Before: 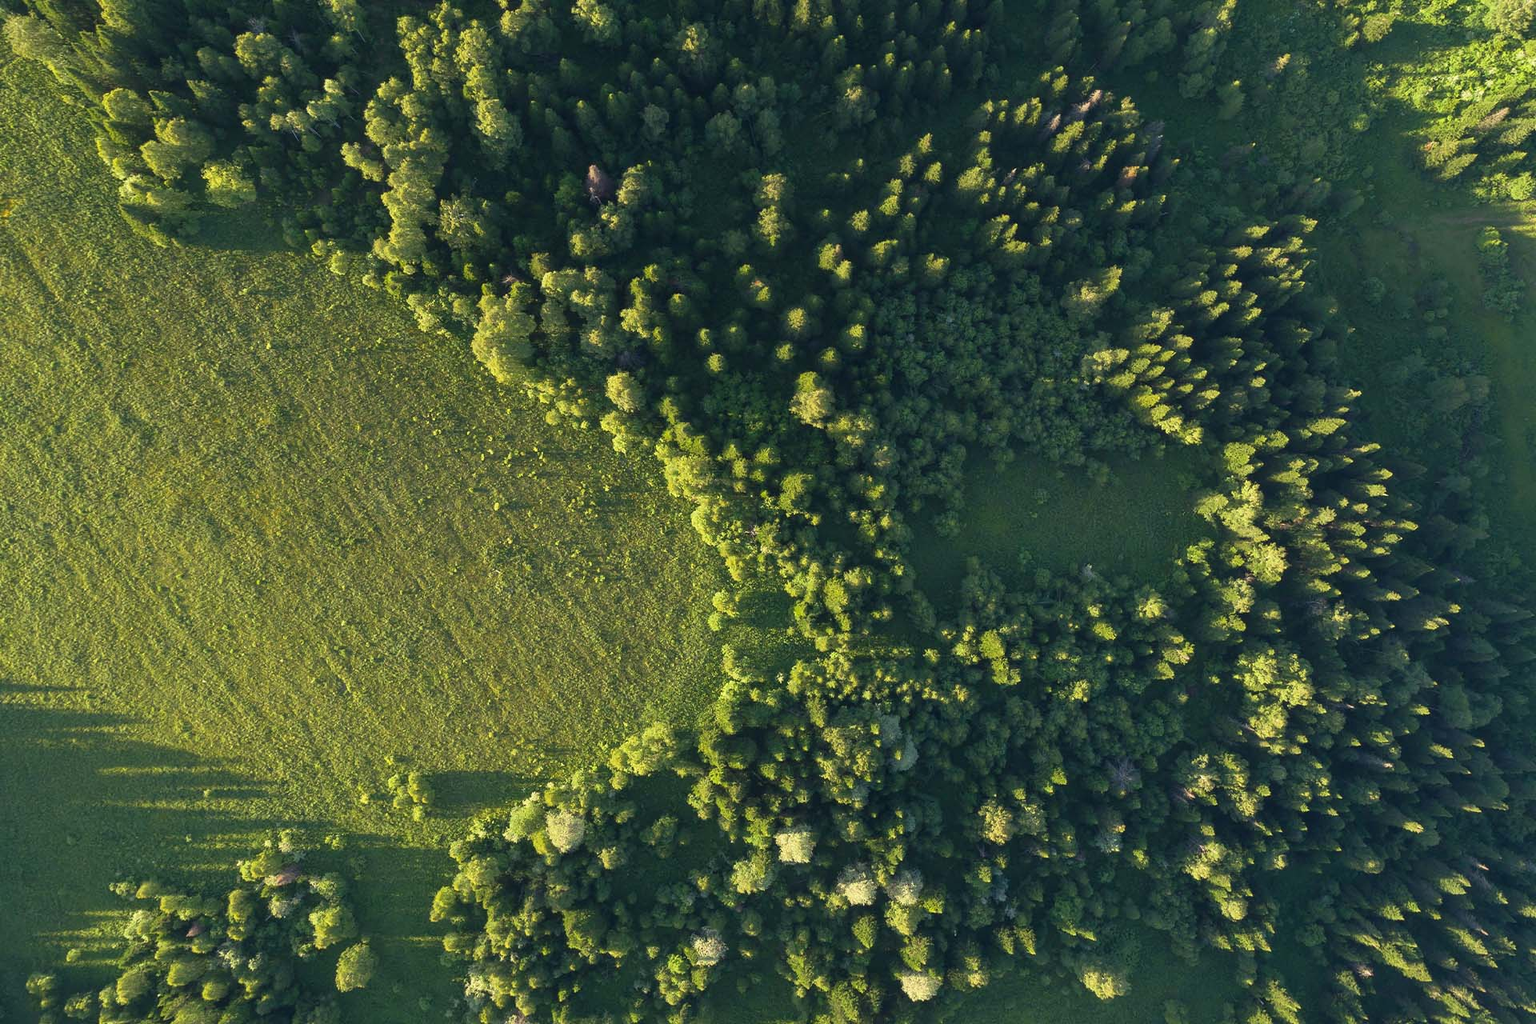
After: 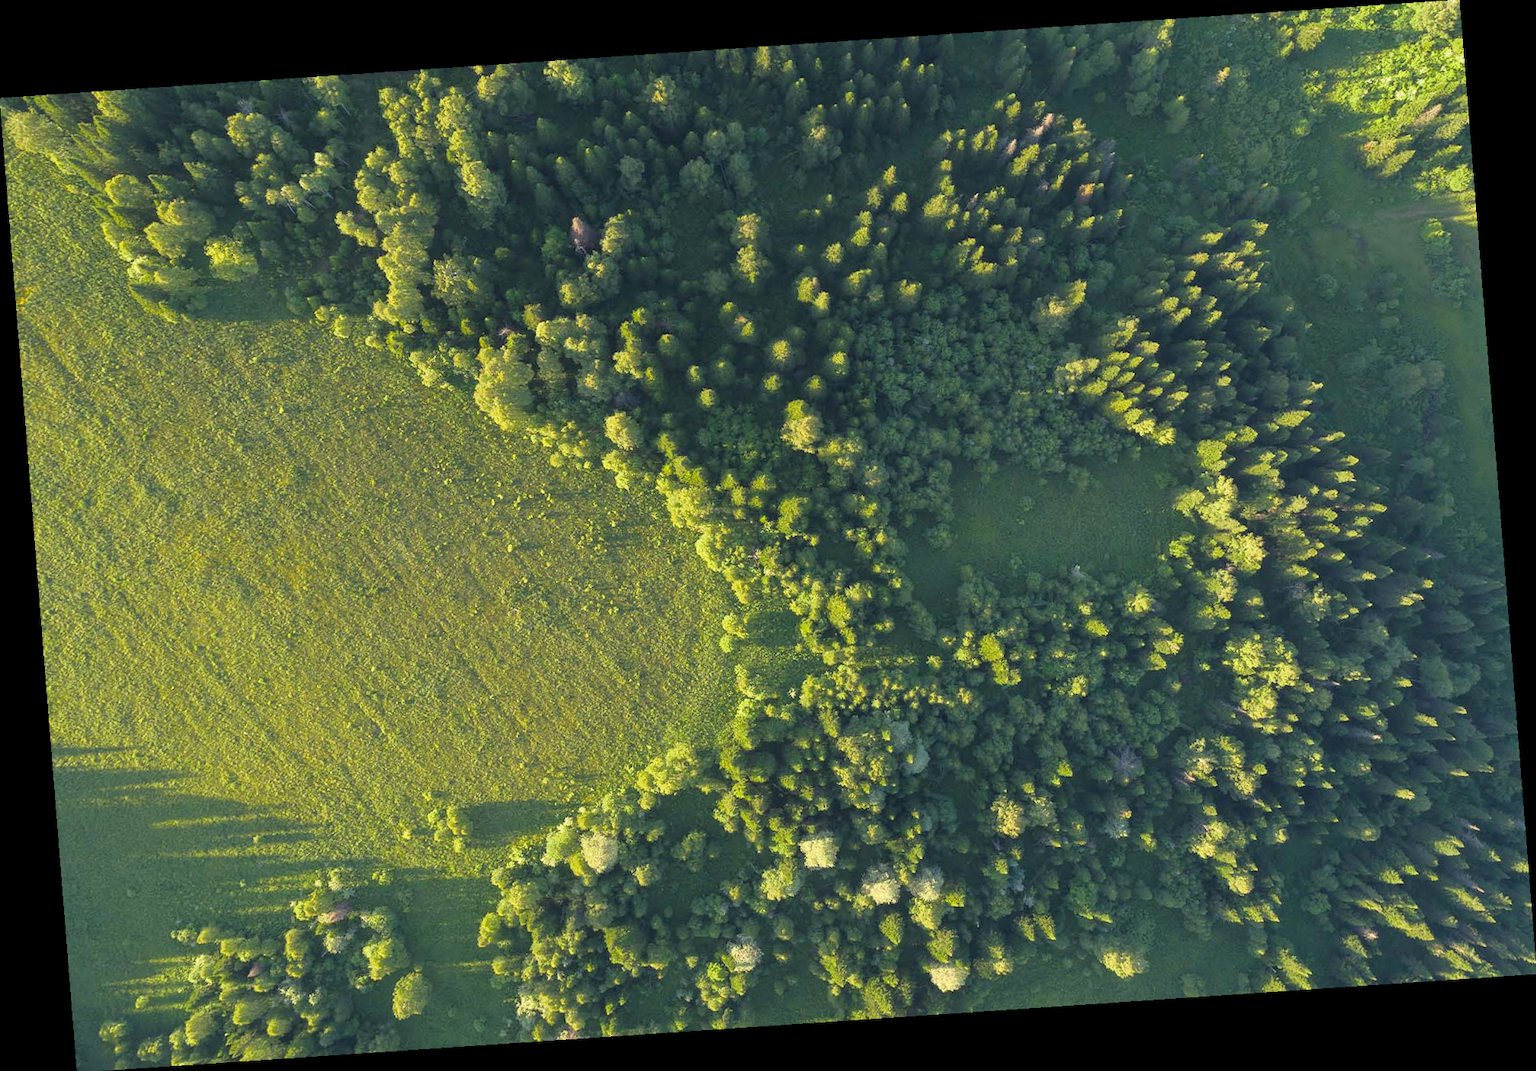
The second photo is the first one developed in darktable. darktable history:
color balance rgb: shadows fall-off 101%, linear chroma grading › mid-tones 7.63%, perceptual saturation grading › mid-tones 11.68%, mask middle-gray fulcrum 22.45%, global vibrance 10.11%, saturation formula JzAzBz (2021)
rotate and perspective: rotation -4.2°, shear 0.006, automatic cropping off
exposure: compensate highlight preservation false
contrast brightness saturation: brightness 0.15
